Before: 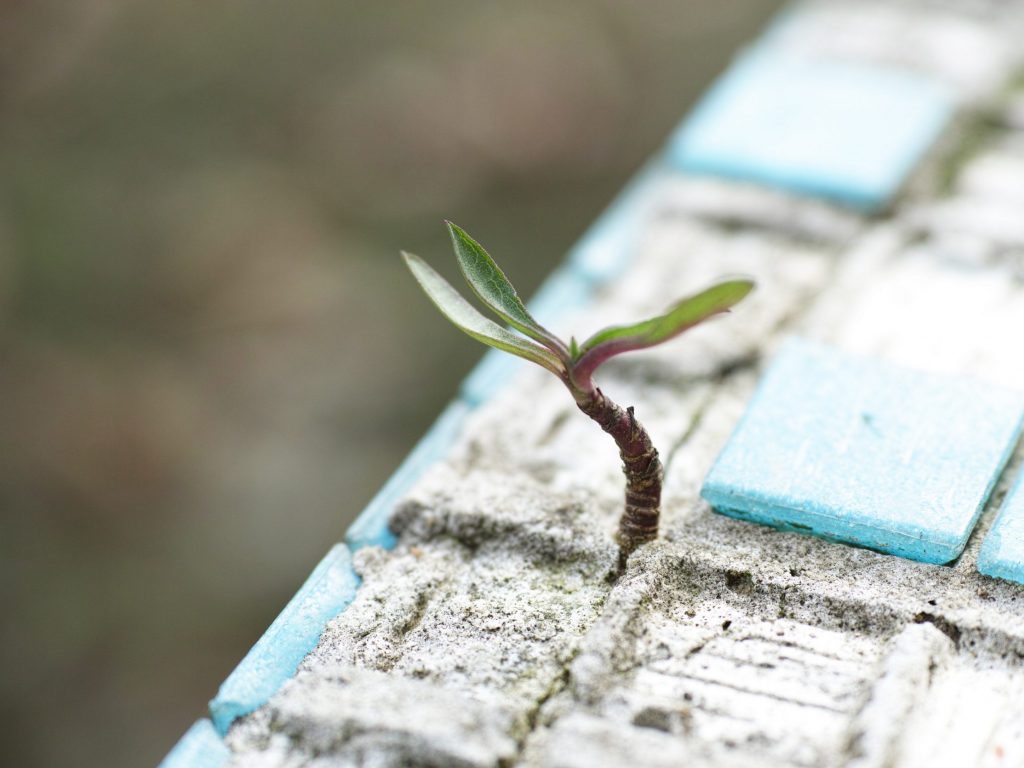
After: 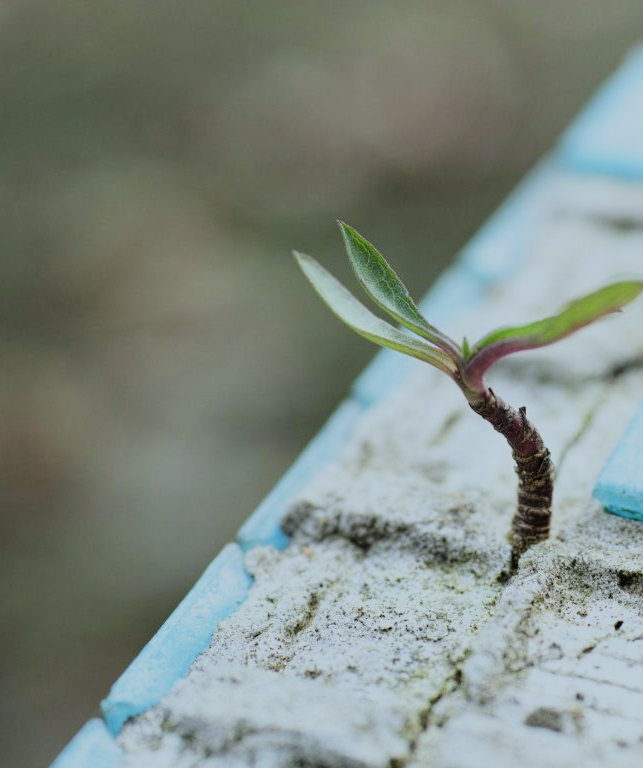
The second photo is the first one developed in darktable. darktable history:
filmic rgb: black relative exposure -7.15 EV, white relative exposure 5.36 EV, hardness 3.02, color science v6 (2022)
crop: left 10.644%, right 26.528%
white balance: red 0.925, blue 1.046
